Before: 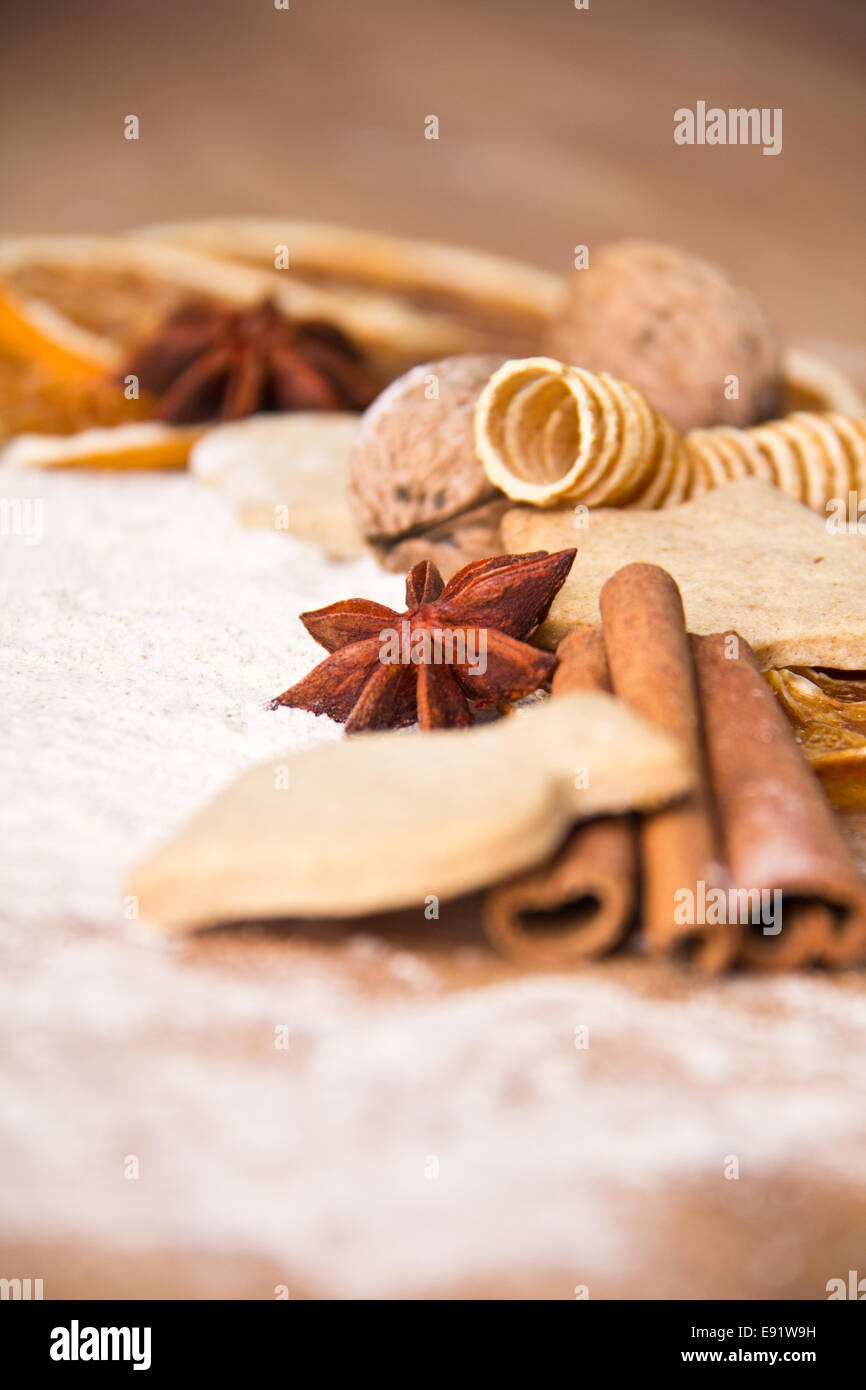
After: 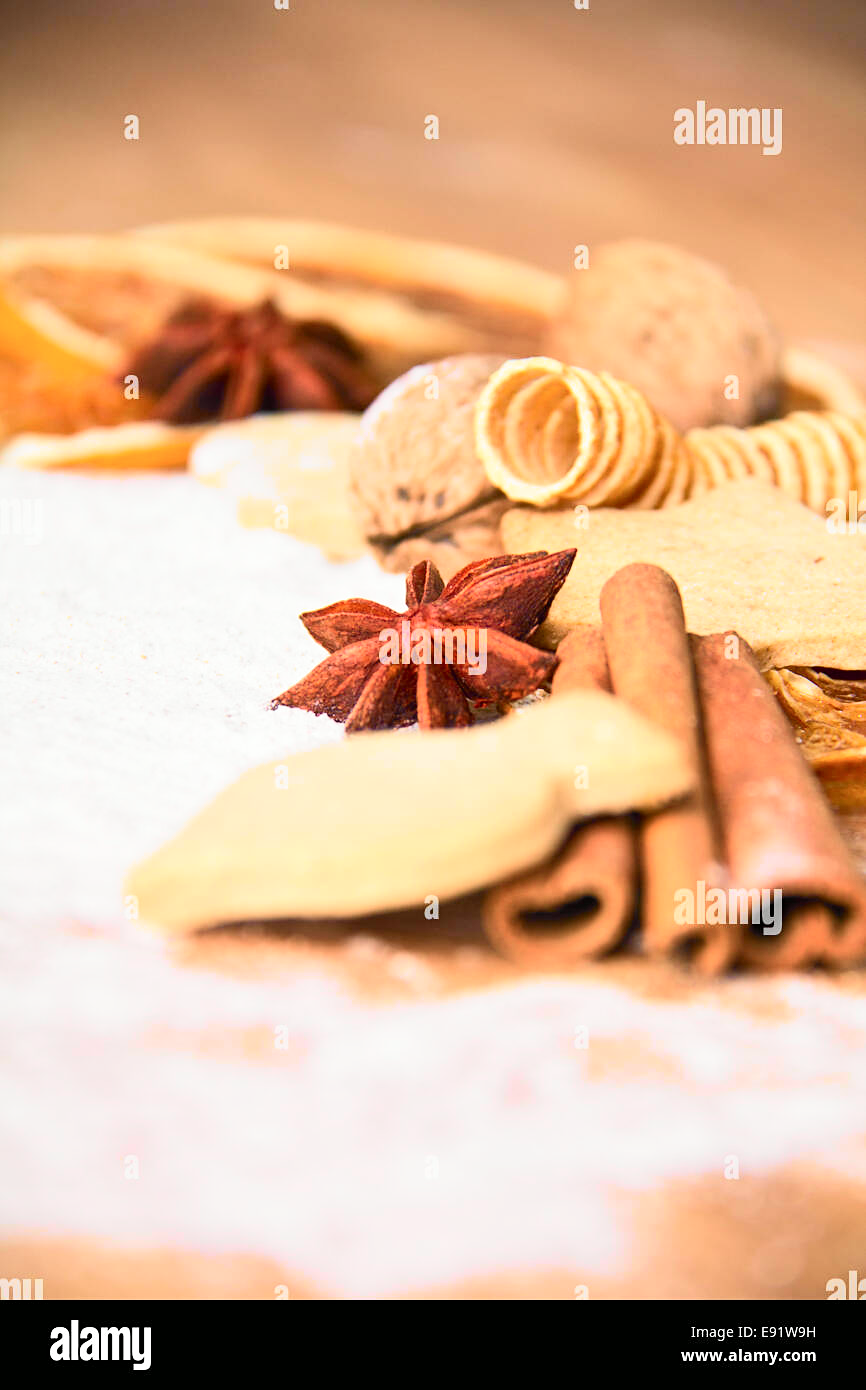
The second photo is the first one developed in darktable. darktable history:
tone curve: curves: ch0 [(0, 0) (0.055, 0.057) (0.258, 0.307) (0.434, 0.543) (0.517, 0.657) (0.745, 0.874) (1, 1)]; ch1 [(0, 0) (0.346, 0.307) (0.418, 0.383) (0.46, 0.439) (0.482, 0.493) (0.502, 0.497) (0.517, 0.506) (0.55, 0.561) (0.588, 0.61) (0.646, 0.688) (1, 1)]; ch2 [(0, 0) (0.346, 0.34) (0.431, 0.45) (0.485, 0.499) (0.5, 0.503) (0.527, 0.508) (0.545, 0.562) (0.679, 0.706) (1, 1)], color space Lab, independent channels, preserve colors none
sharpen: amount 0.2
